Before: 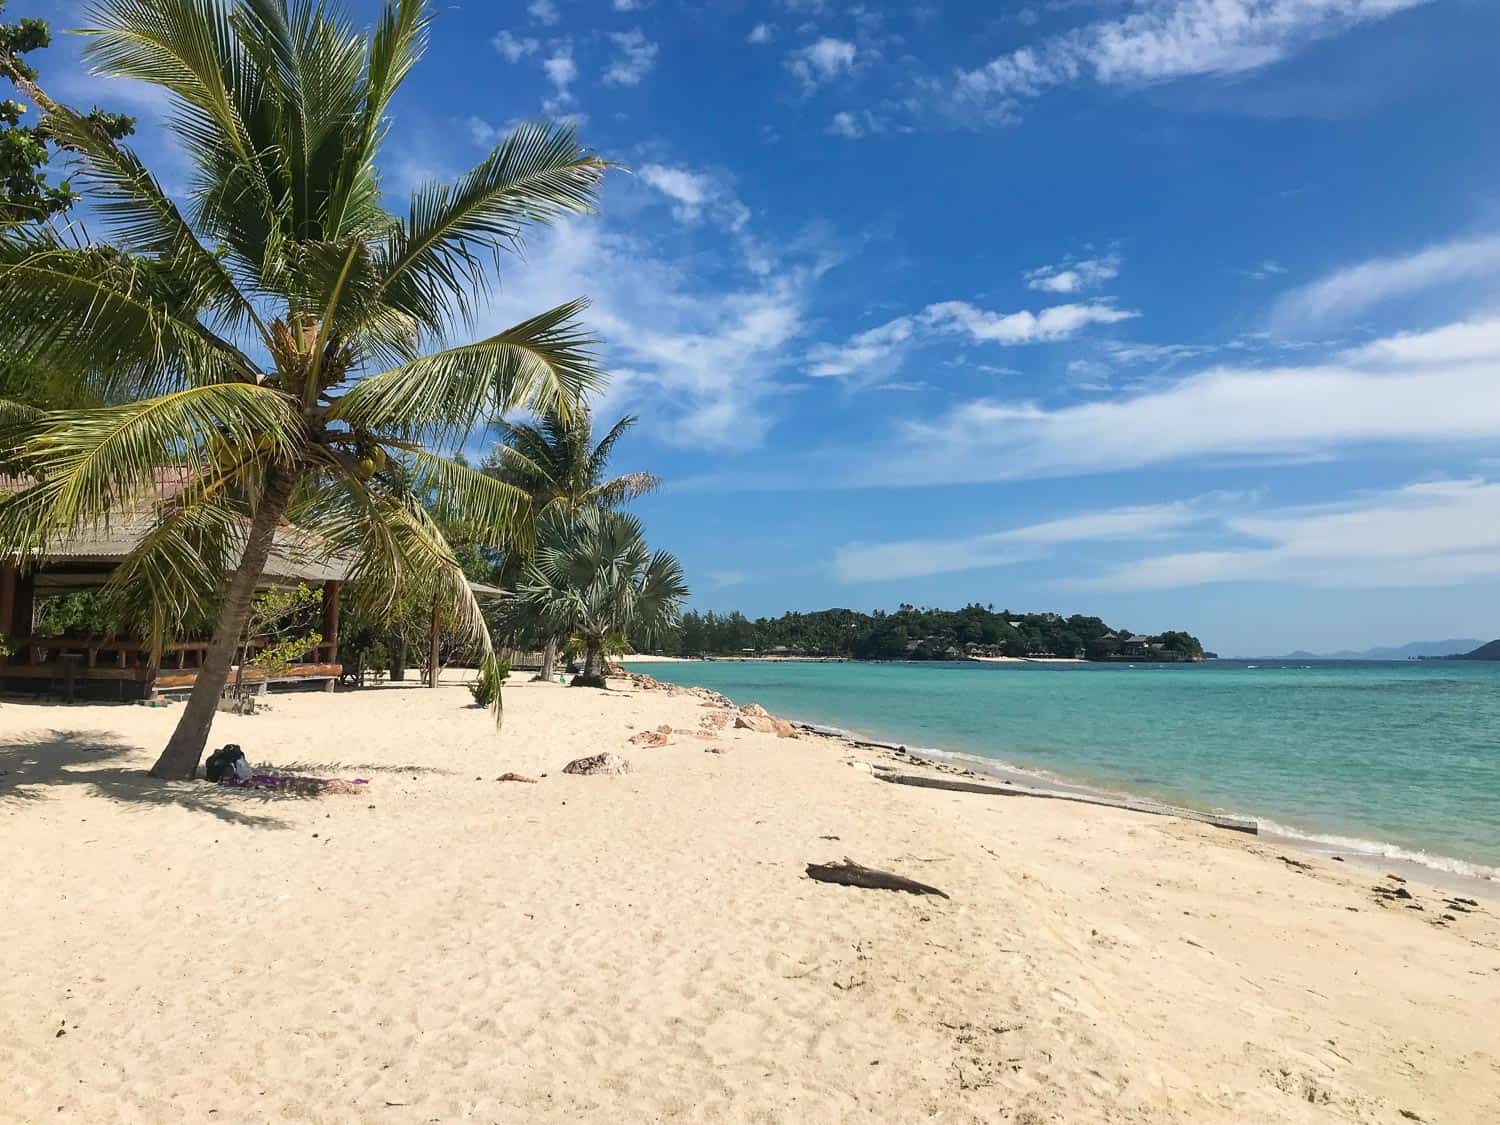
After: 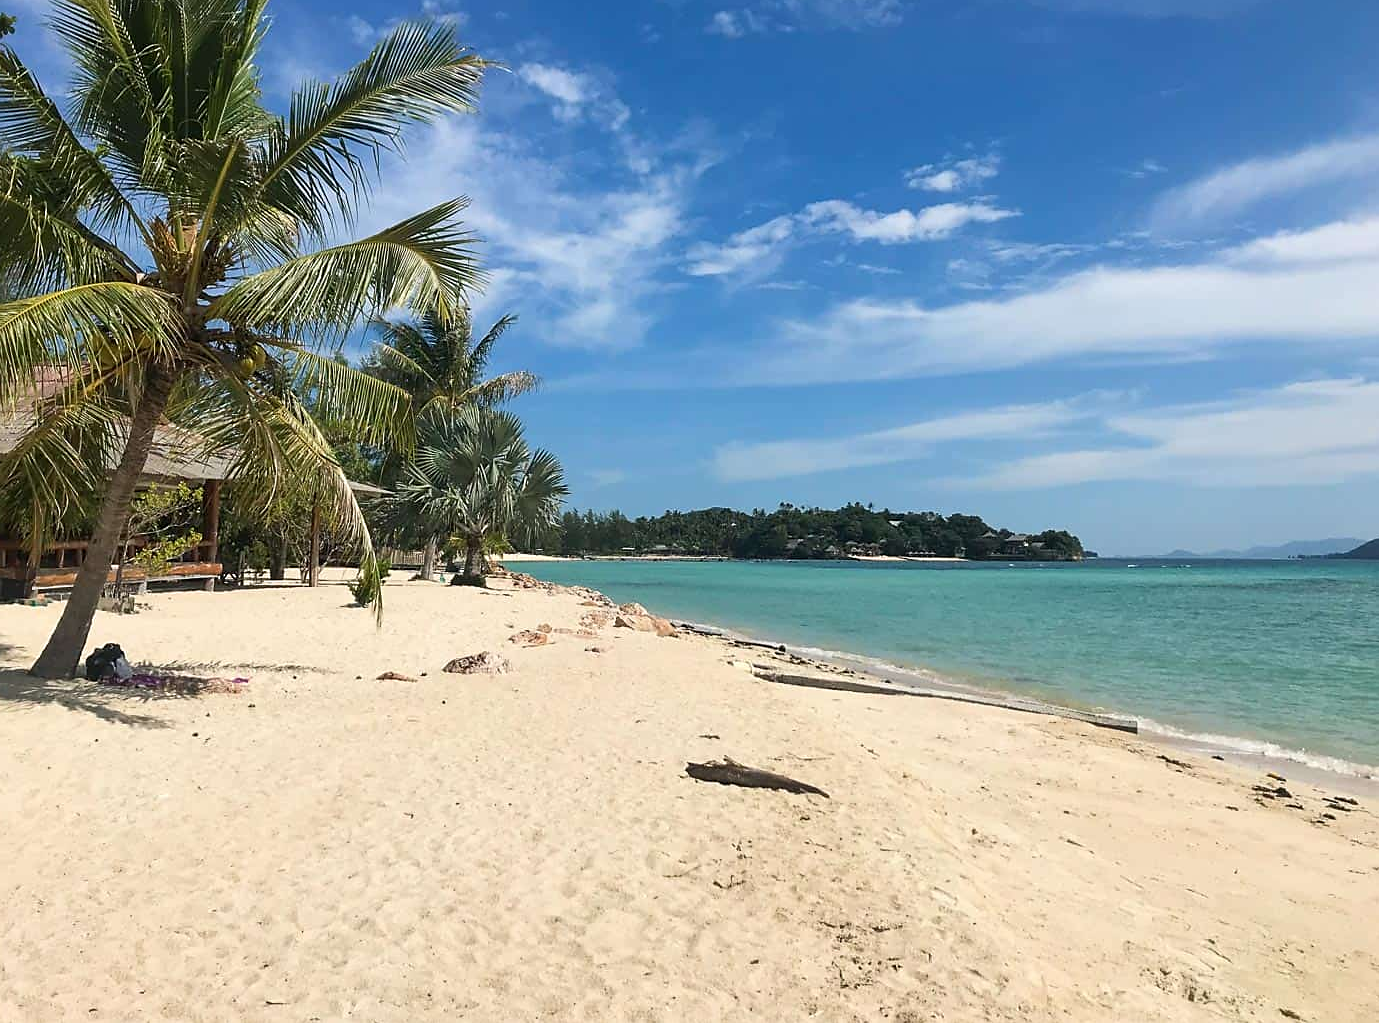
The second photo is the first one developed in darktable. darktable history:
crop and rotate: left 8.061%, top 9.039%
sharpen: radius 1.843, amount 0.39, threshold 1.714
